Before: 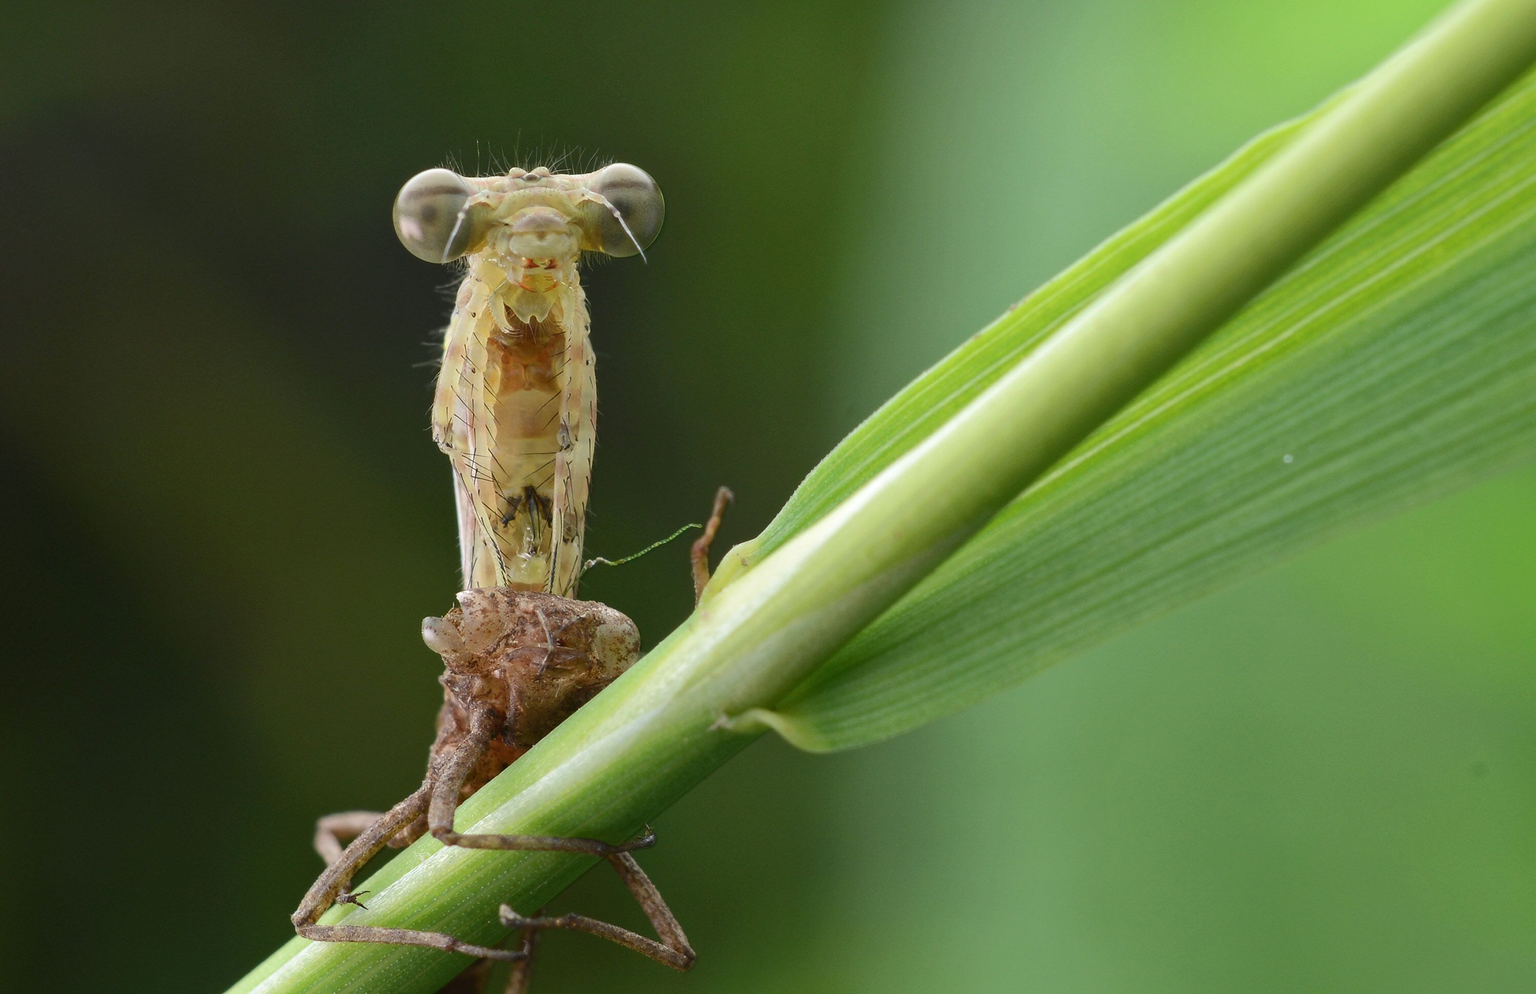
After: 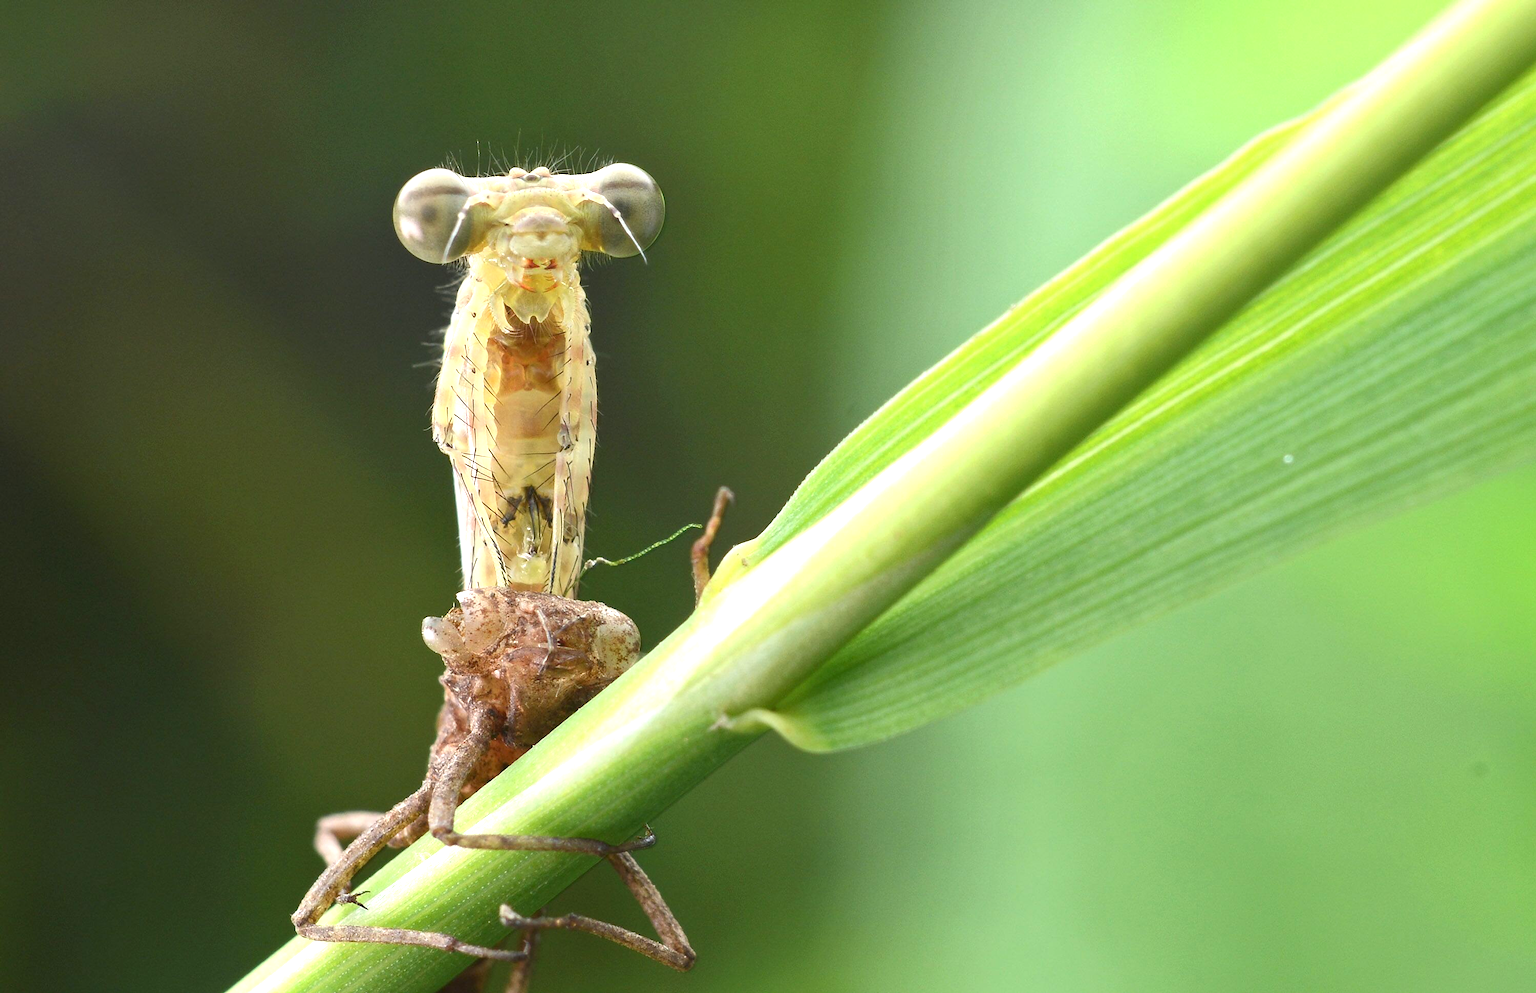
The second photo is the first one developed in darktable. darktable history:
white balance: emerald 1
exposure: black level correction 0, exposure 1 EV, compensate exposure bias true, compensate highlight preservation false
